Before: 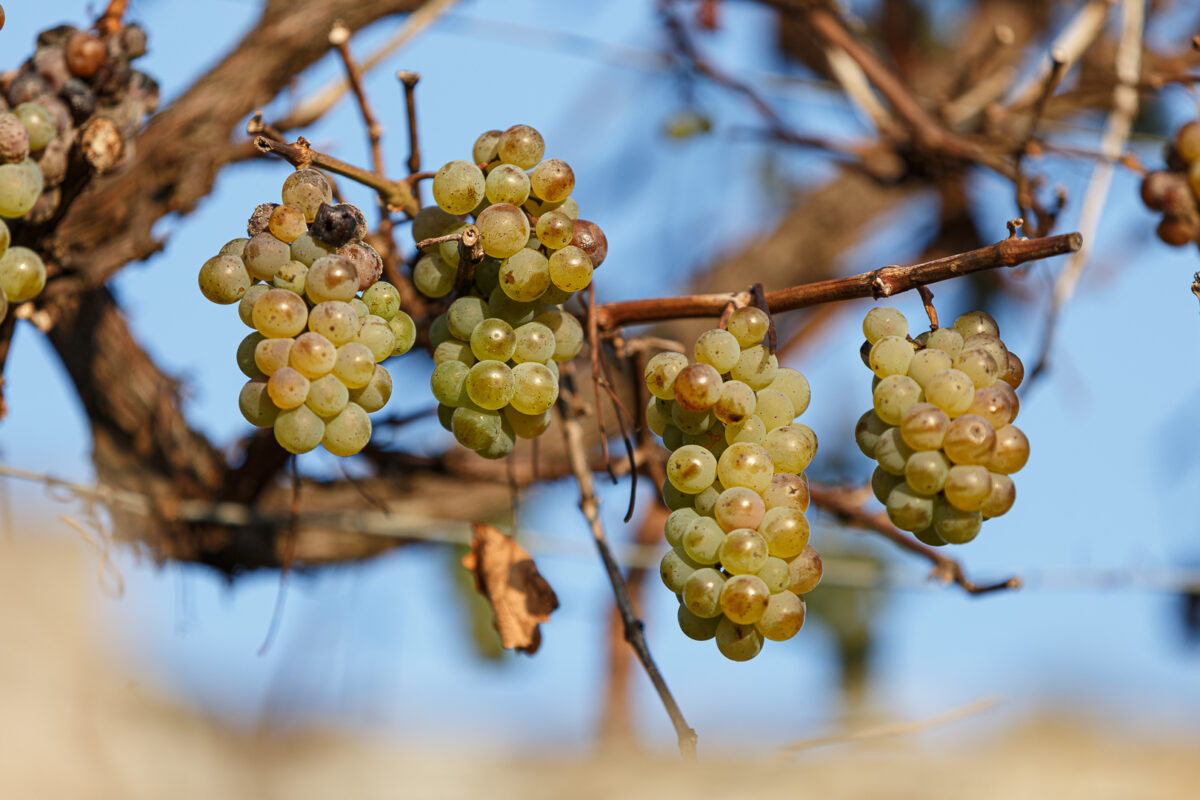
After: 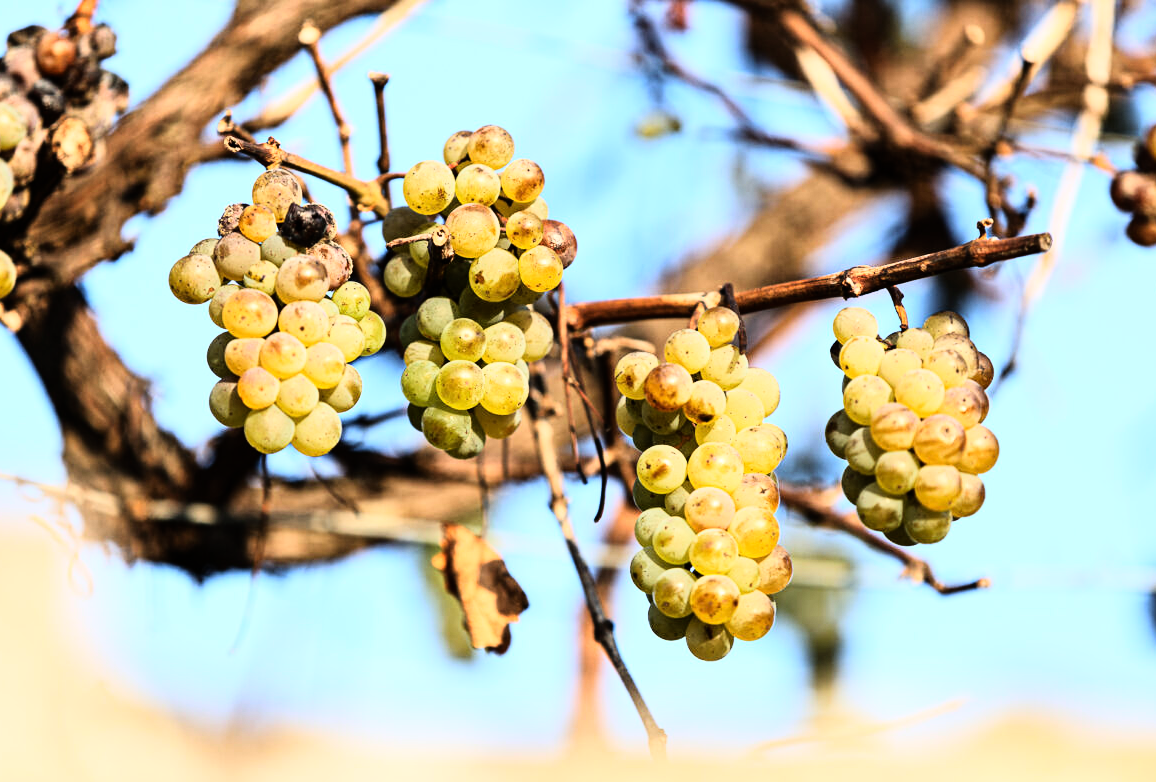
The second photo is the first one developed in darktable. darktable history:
rgb curve: curves: ch0 [(0, 0) (0.21, 0.15) (0.24, 0.21) (0.5, 0.75) (0.75, 0.96) (0.89, 0.99) (1, 1)]; ch1 [(0, 0.02) (0.21, 0.13) (0.25, 0.2) (0.5, 0.67) (0.75, 0.9) (0.89, 0.97) (1, 1)]; ch2 [(0, 0.02) (0.21, 0.13) (0.25, 0.2) (0.5, 0.67) (0.75, 0.9) (0.89, 0.97) (1, 1)], compensate middle gray true
tone equalizer: on, module defaults
crop and rotate: left 2.536%, right 1.107%, bottom 2.246%
